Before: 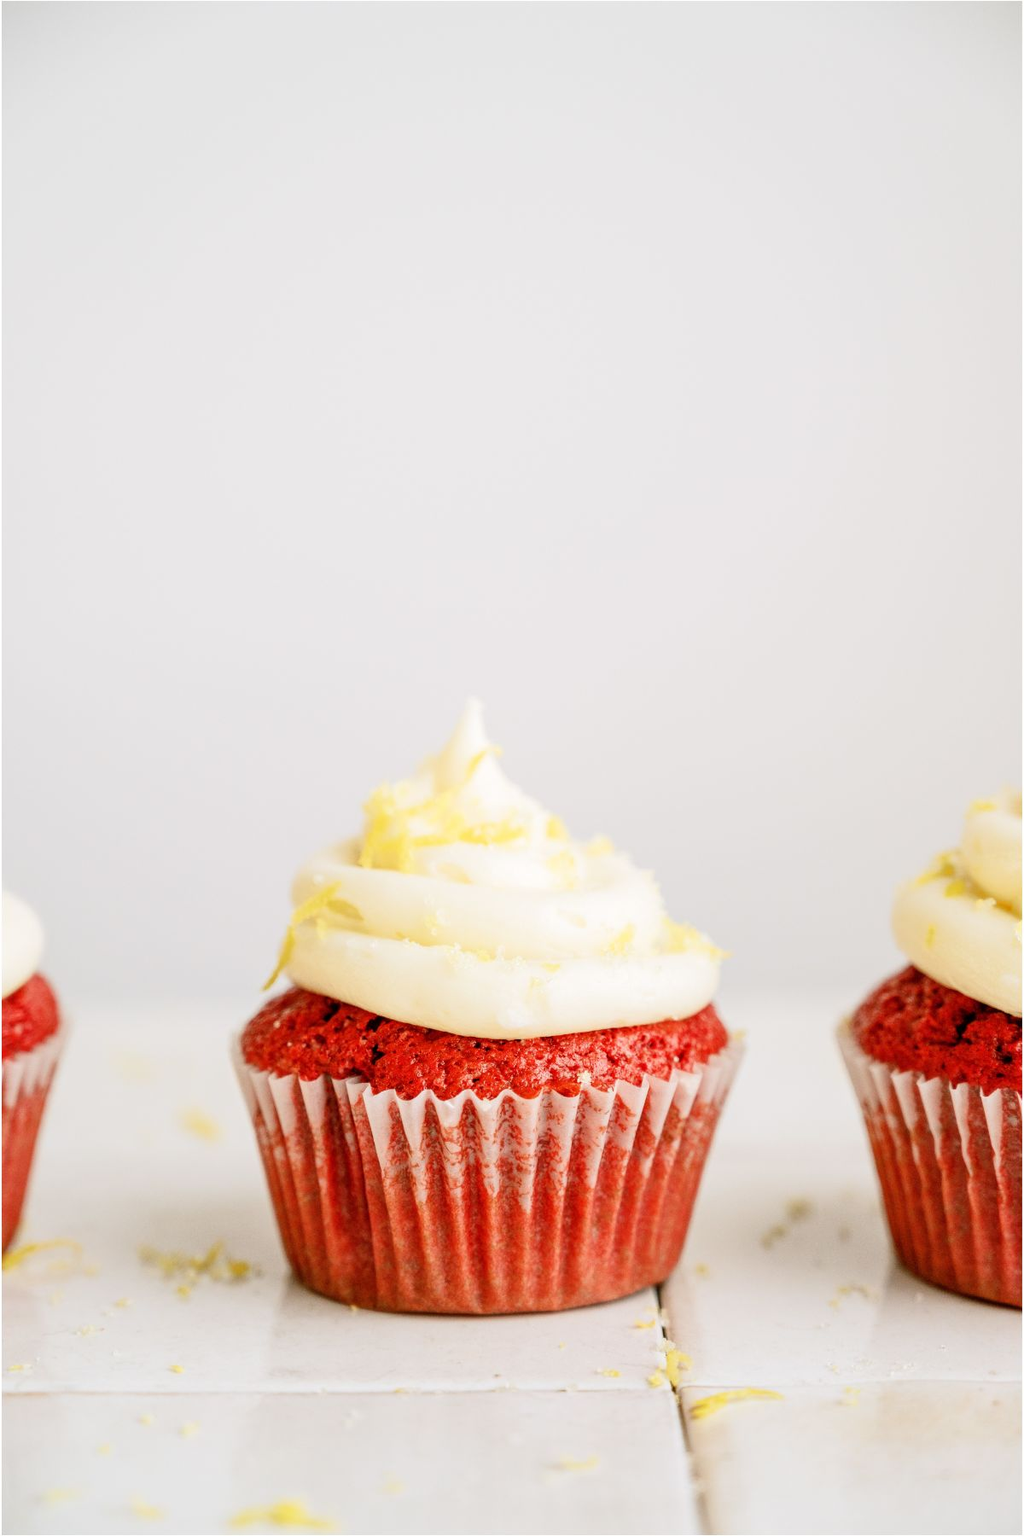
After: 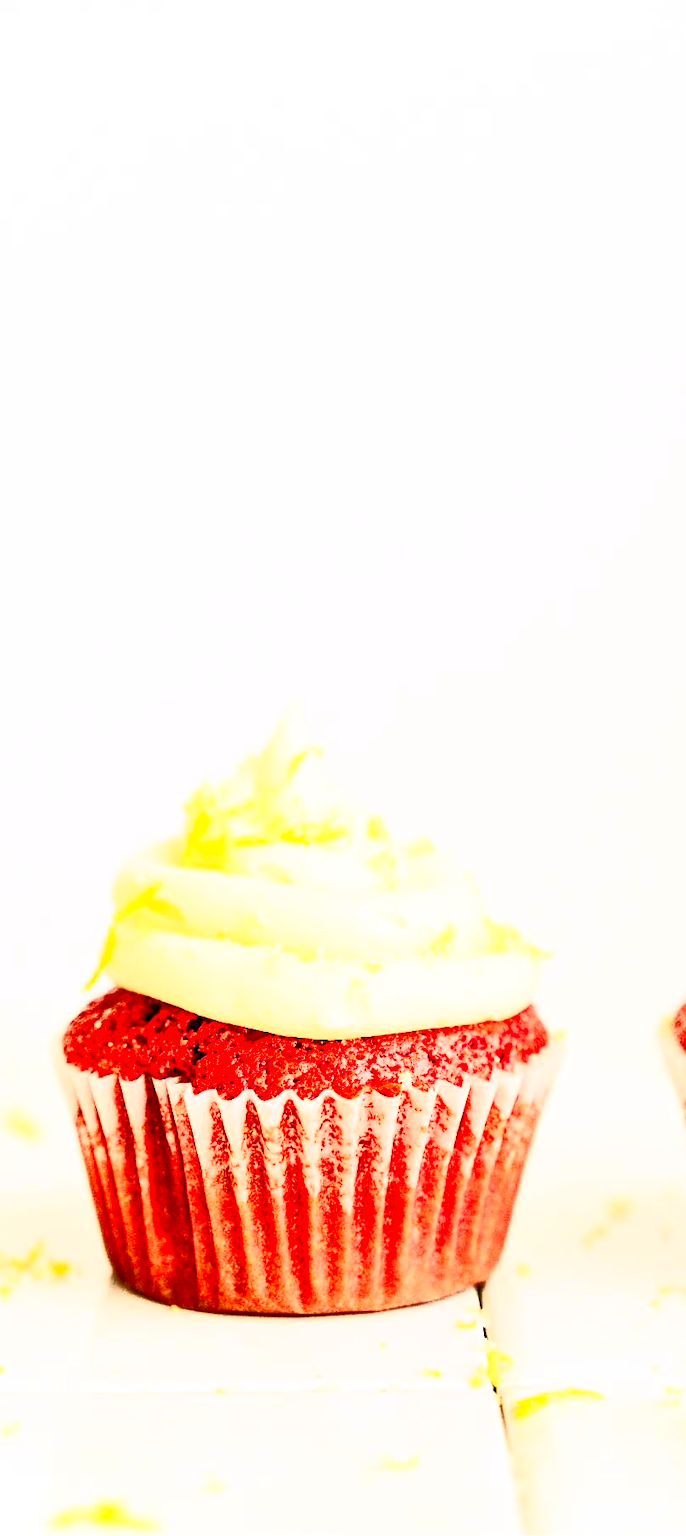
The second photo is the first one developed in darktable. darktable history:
exposure: exposure 0.209 EV, compensate highlight preservation false
contrast brightness saturation: contrast 0.819, brightness 0.589, saturation 0.577
crop and rotate: left 17.58%, right 15.368%
sharpen: amount 0.588
